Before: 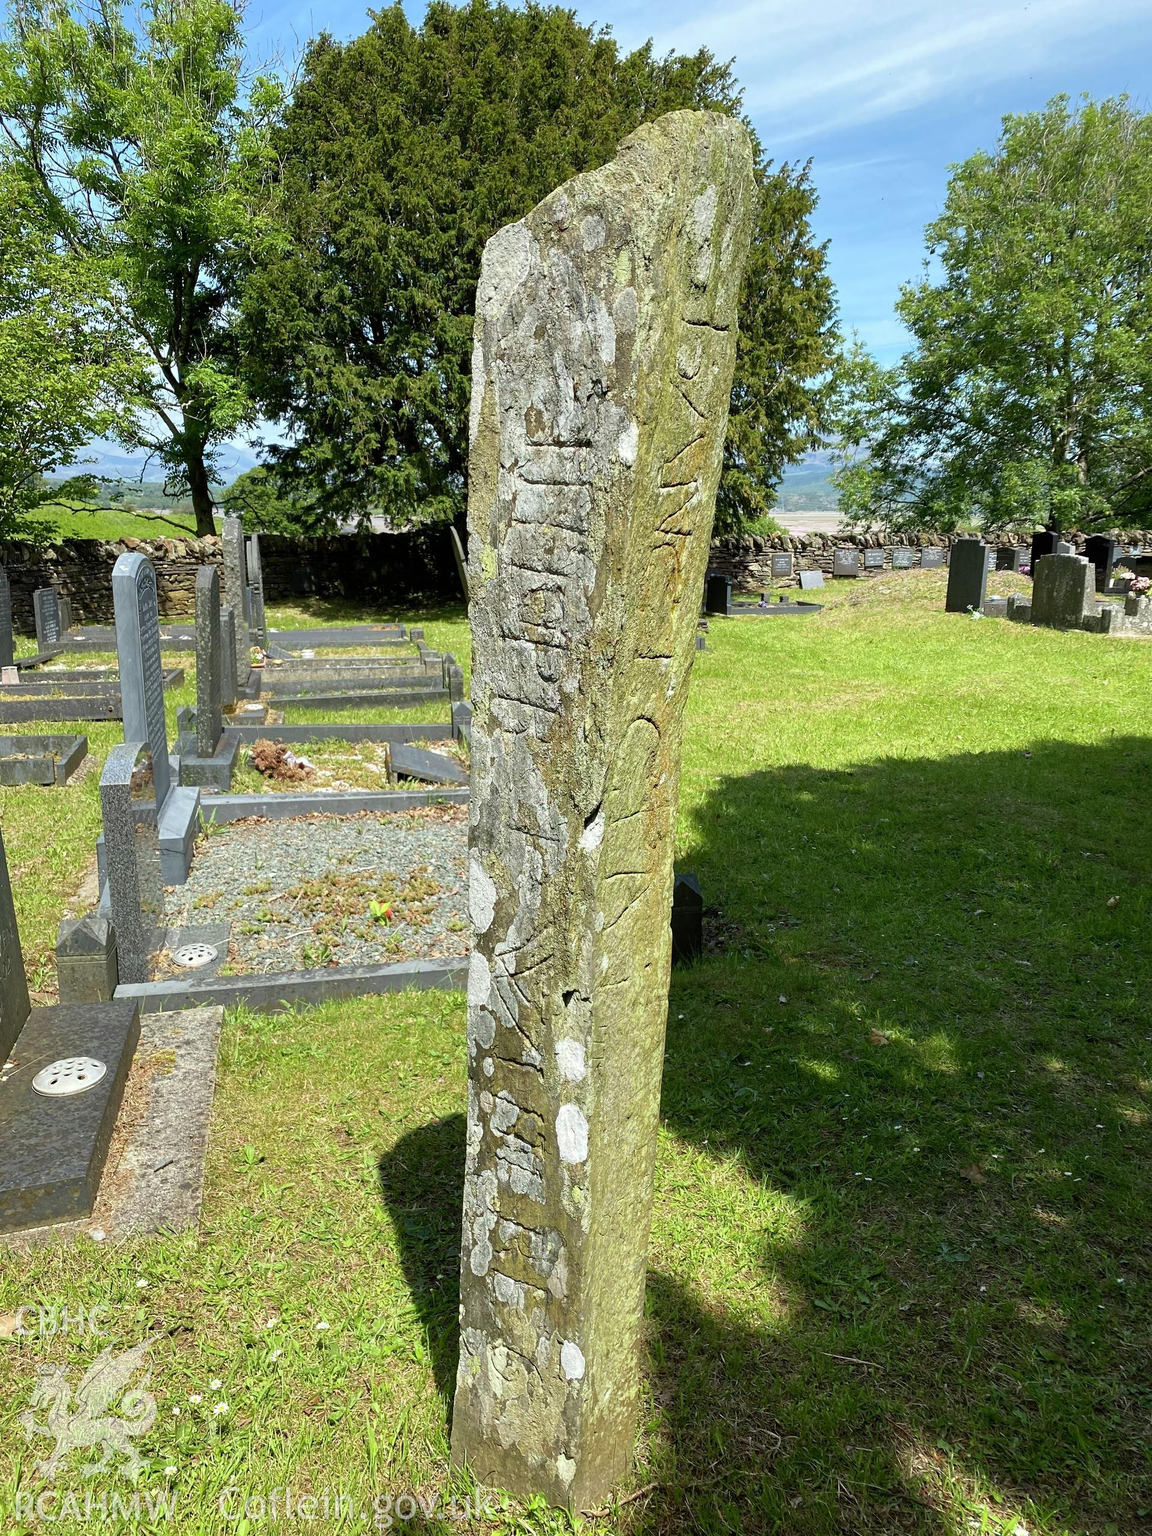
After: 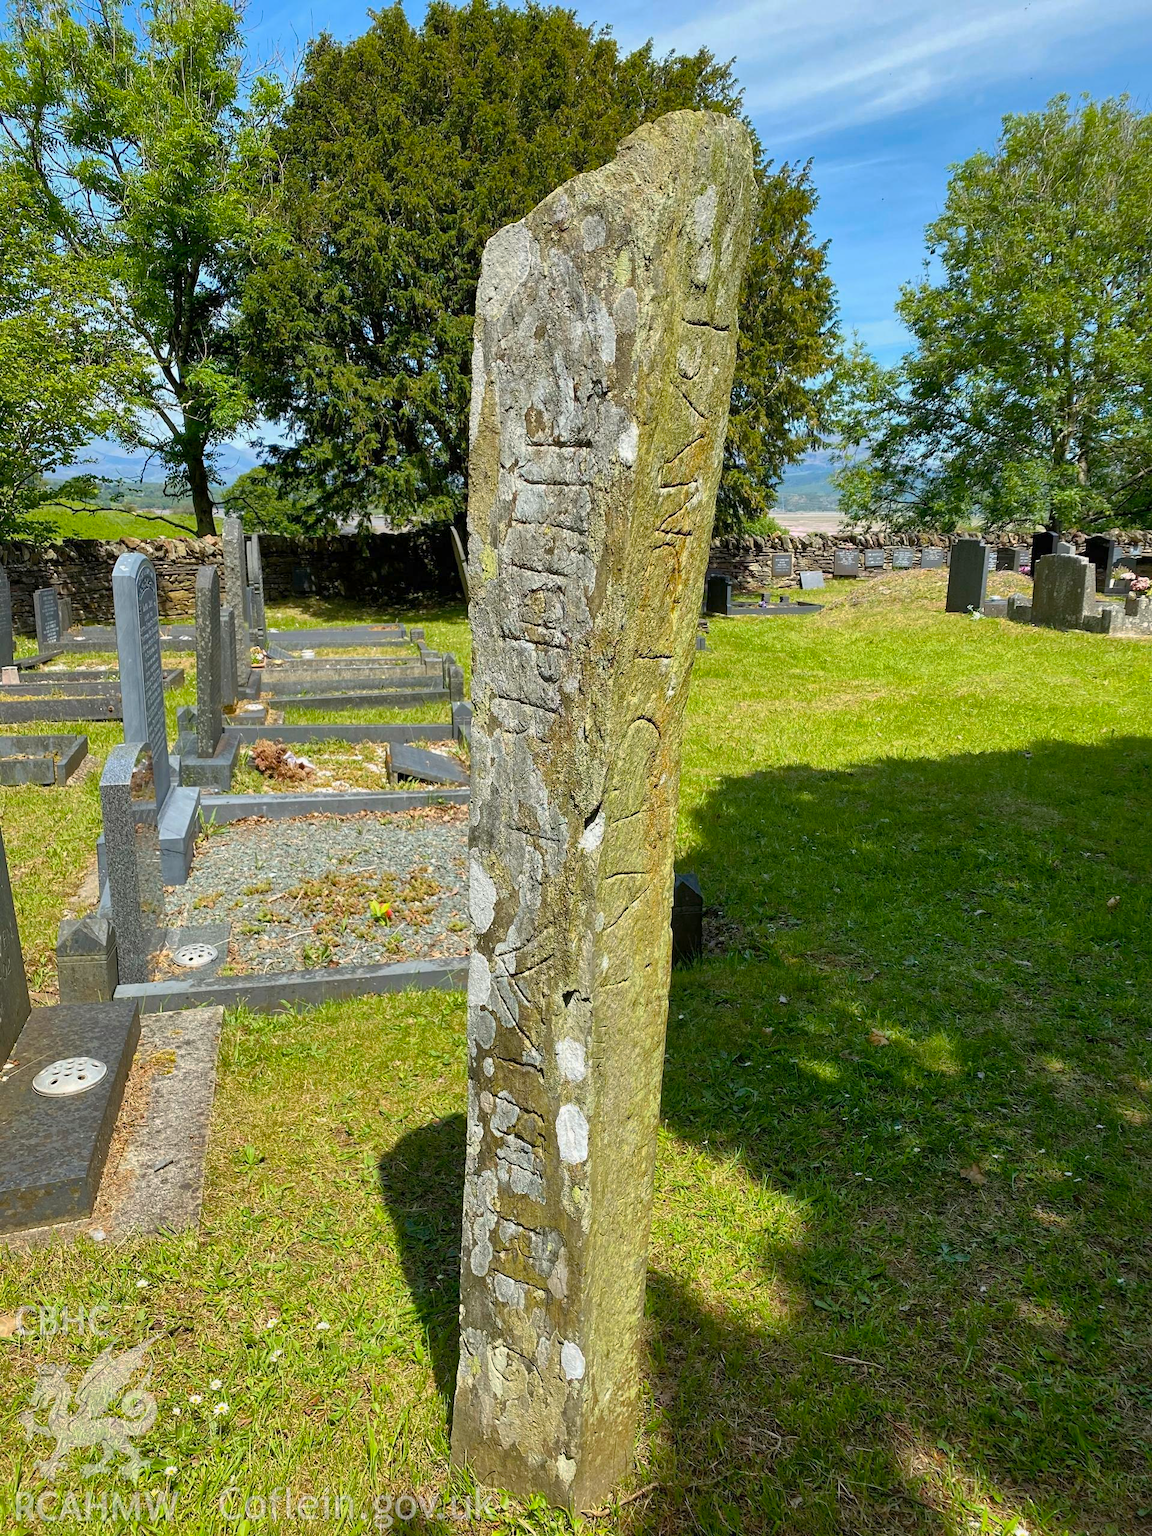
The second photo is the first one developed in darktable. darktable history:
color balance rgb: linear chroma grading › shadows -8%, linear chroma grading › global chroma 10%, perceptual saturation grading › global saturation 2%, perceptual saturation grading › highlights -2%, perceptual saturation grading › mid-tones 4%, perceptual saturation grading › shadows 8%, perceptual brilliance grading › global brilliance 2%, perceptual brilliance grading › highlights -4%, global vibrance 16%, saturation formula JzAzBz (2021)
shadows and highlights: on, module defaults
